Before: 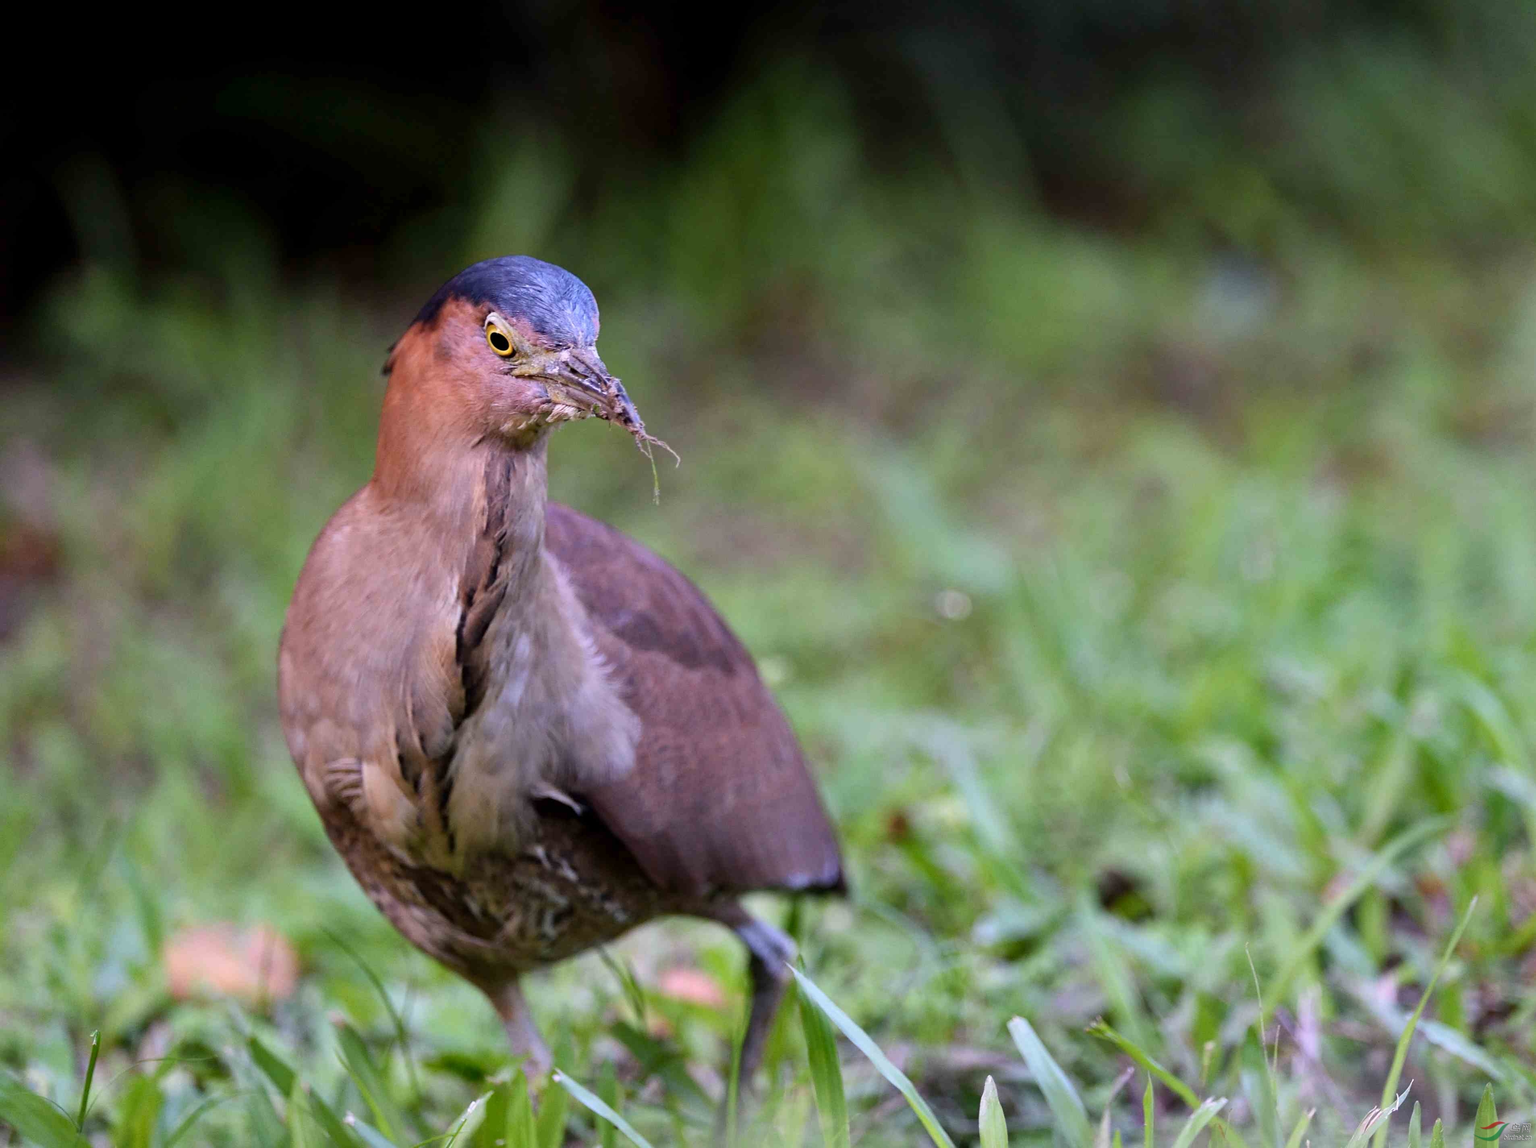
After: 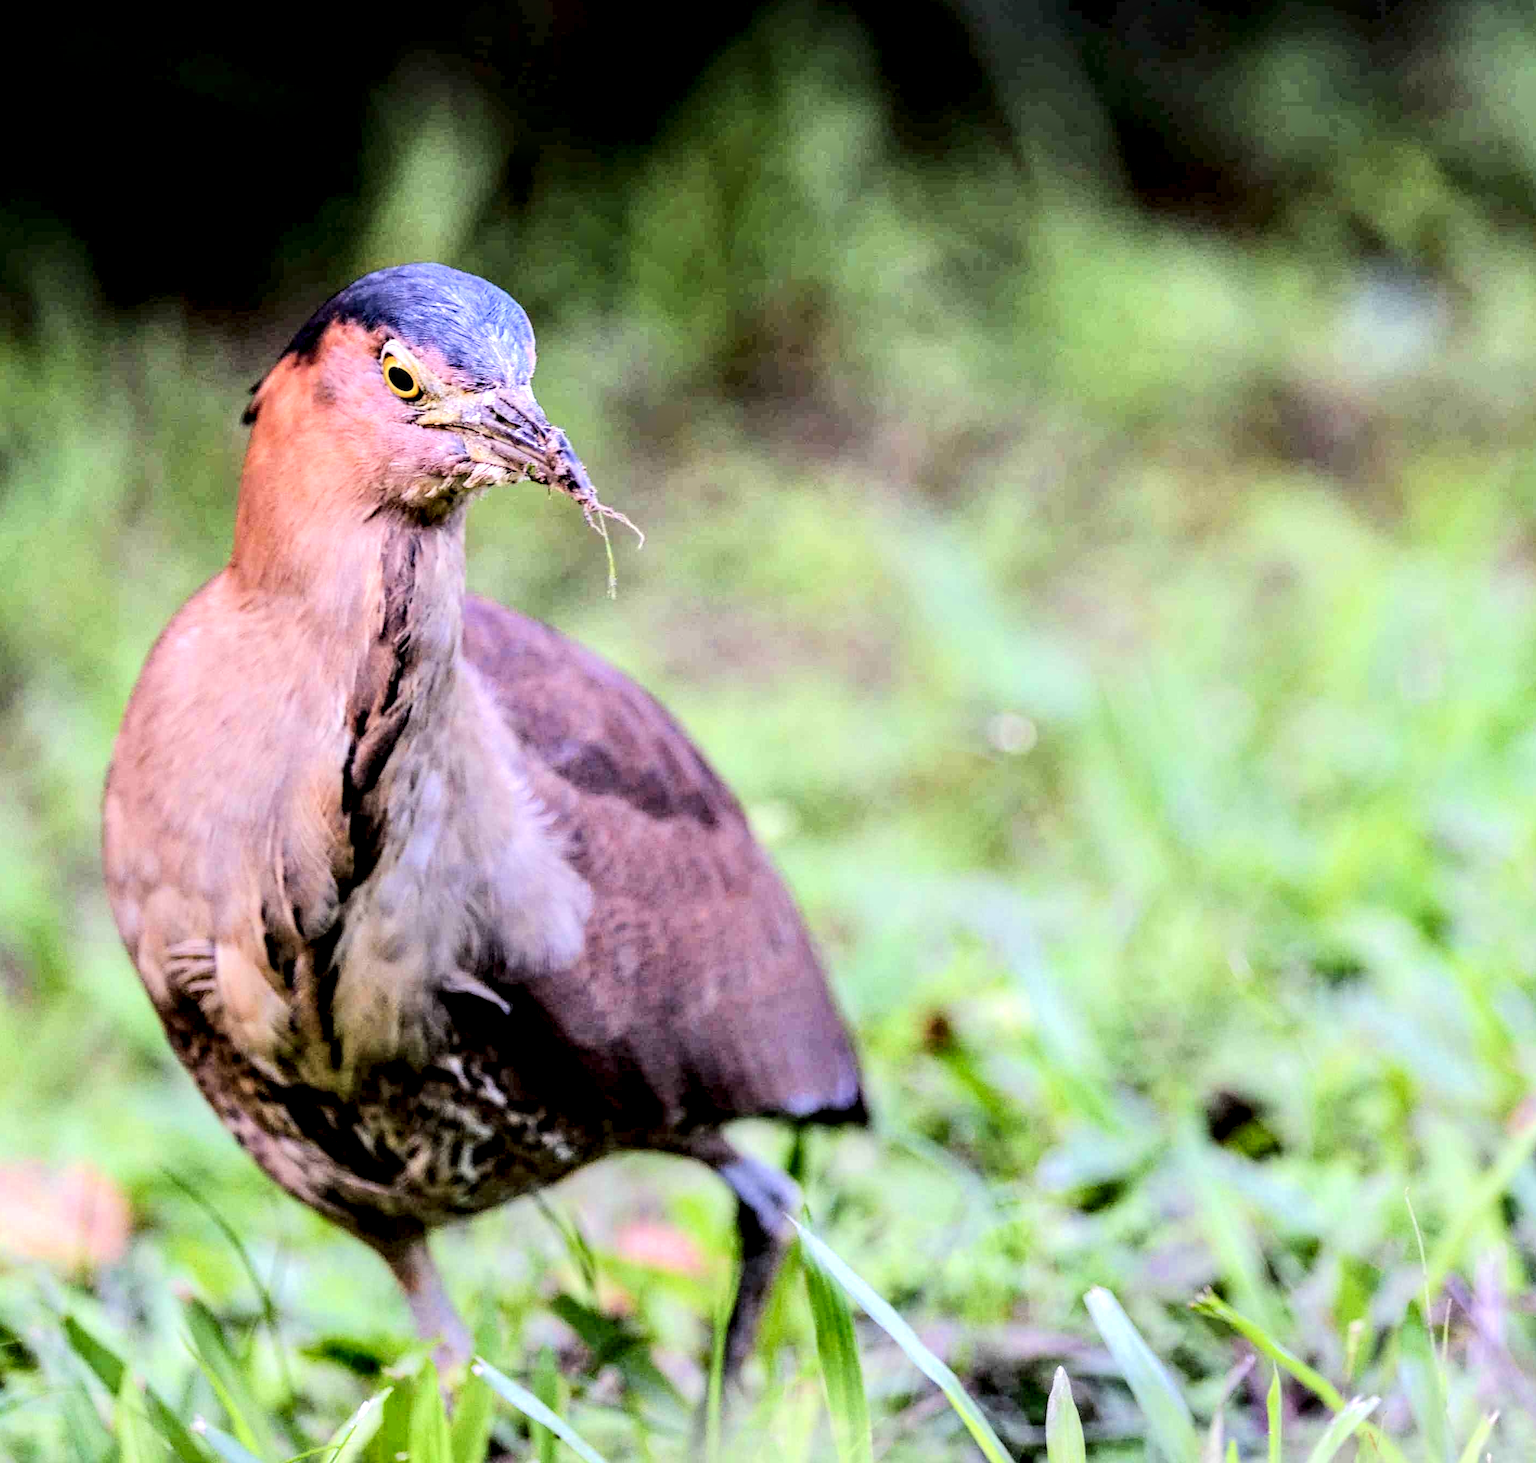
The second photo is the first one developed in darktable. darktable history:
base curve: preserve colors none
crop and rotate: left 13.163%, top 5.233%, right 12.516%
tone equalizer: -7 EV 0.146 EV, -6 EV 0.596 EV, -5 EV 1.14 EV, -4 EV 1.34 EV, -3 EV 1.18 EV, -2 EV 0.6 EV, -1 EV 0.146 EV, edges refinement/feathering 500, mask exposure compensation -1.57 EV, preserve details no
local contrast: highlights 20%, detail 196%
